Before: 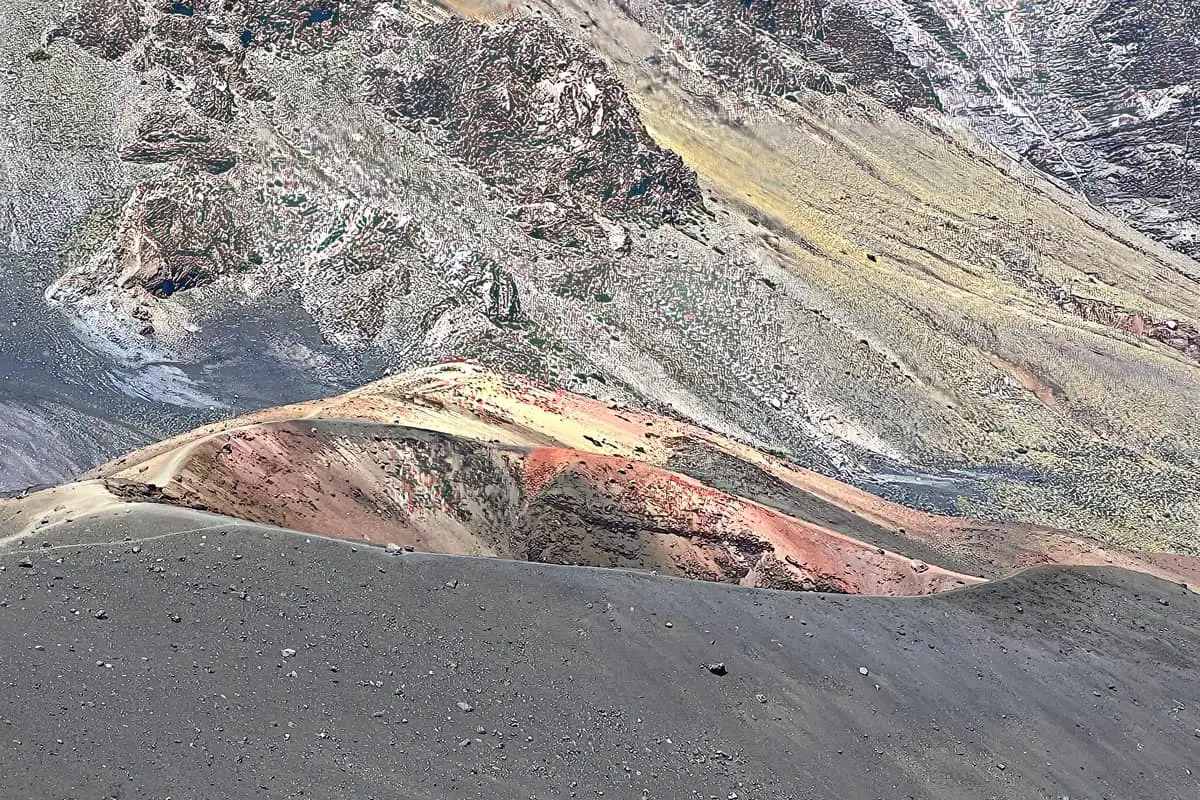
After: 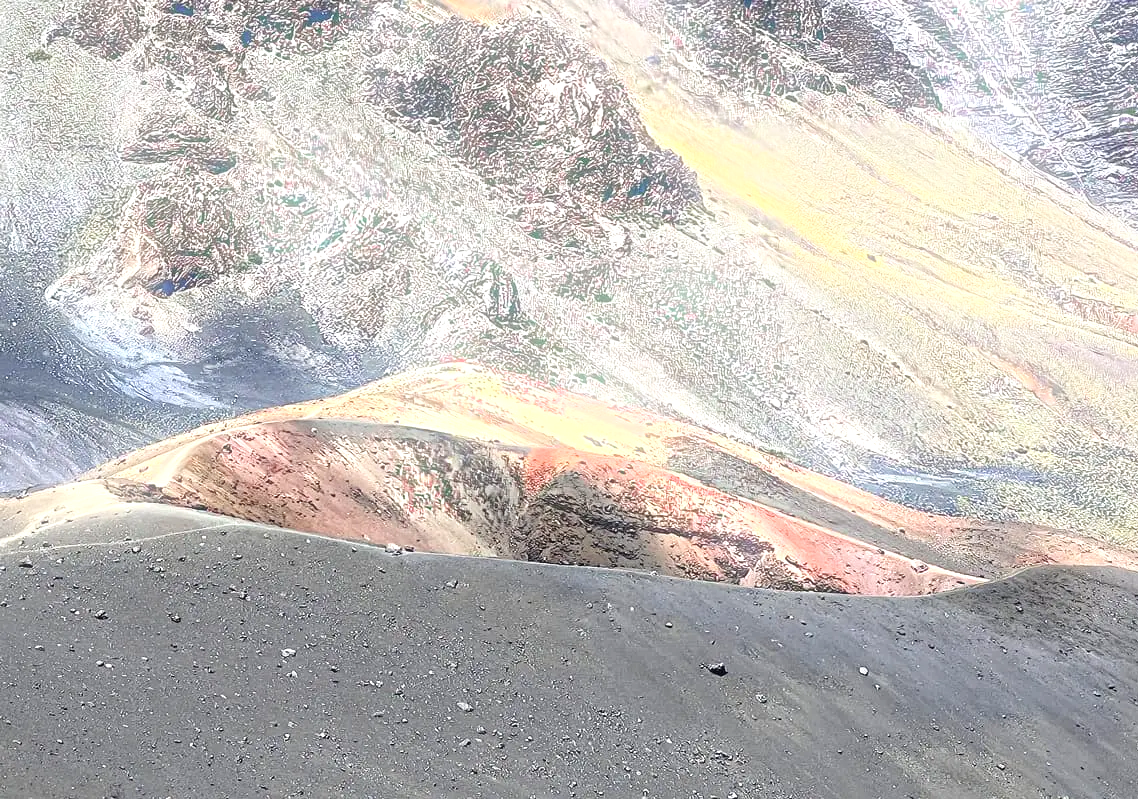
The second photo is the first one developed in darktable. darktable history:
exposure: exposure 0.669 EV, compensate highlight preservation false
crop and rotate: right 5.167%
bloom: size 5%, threshold 95%, strength 15%
